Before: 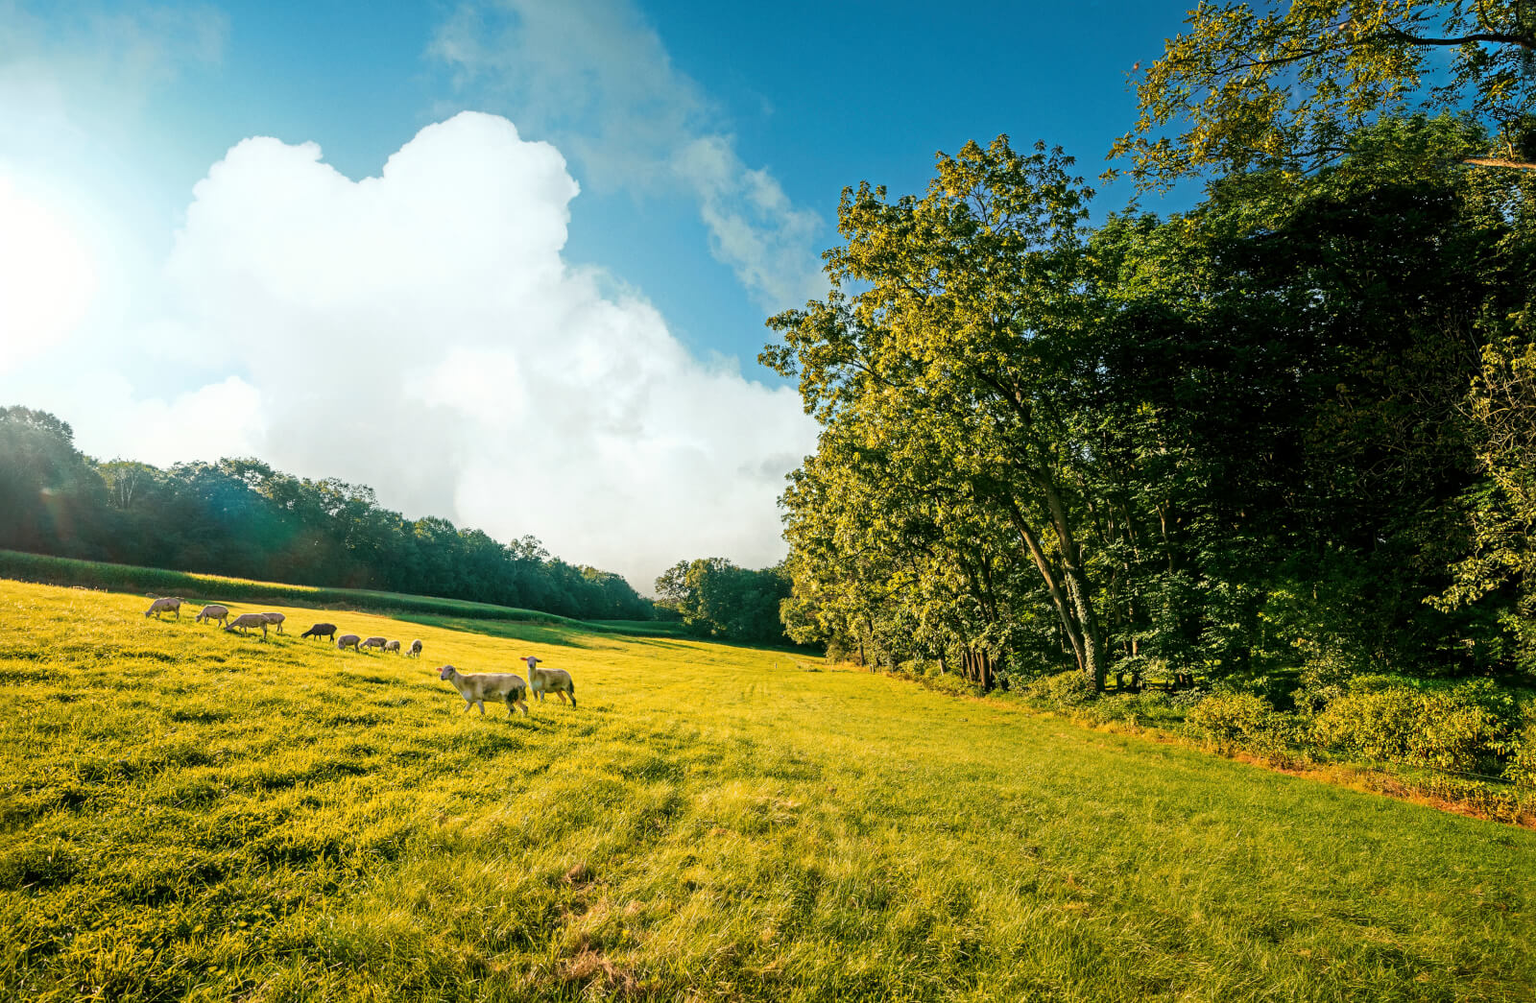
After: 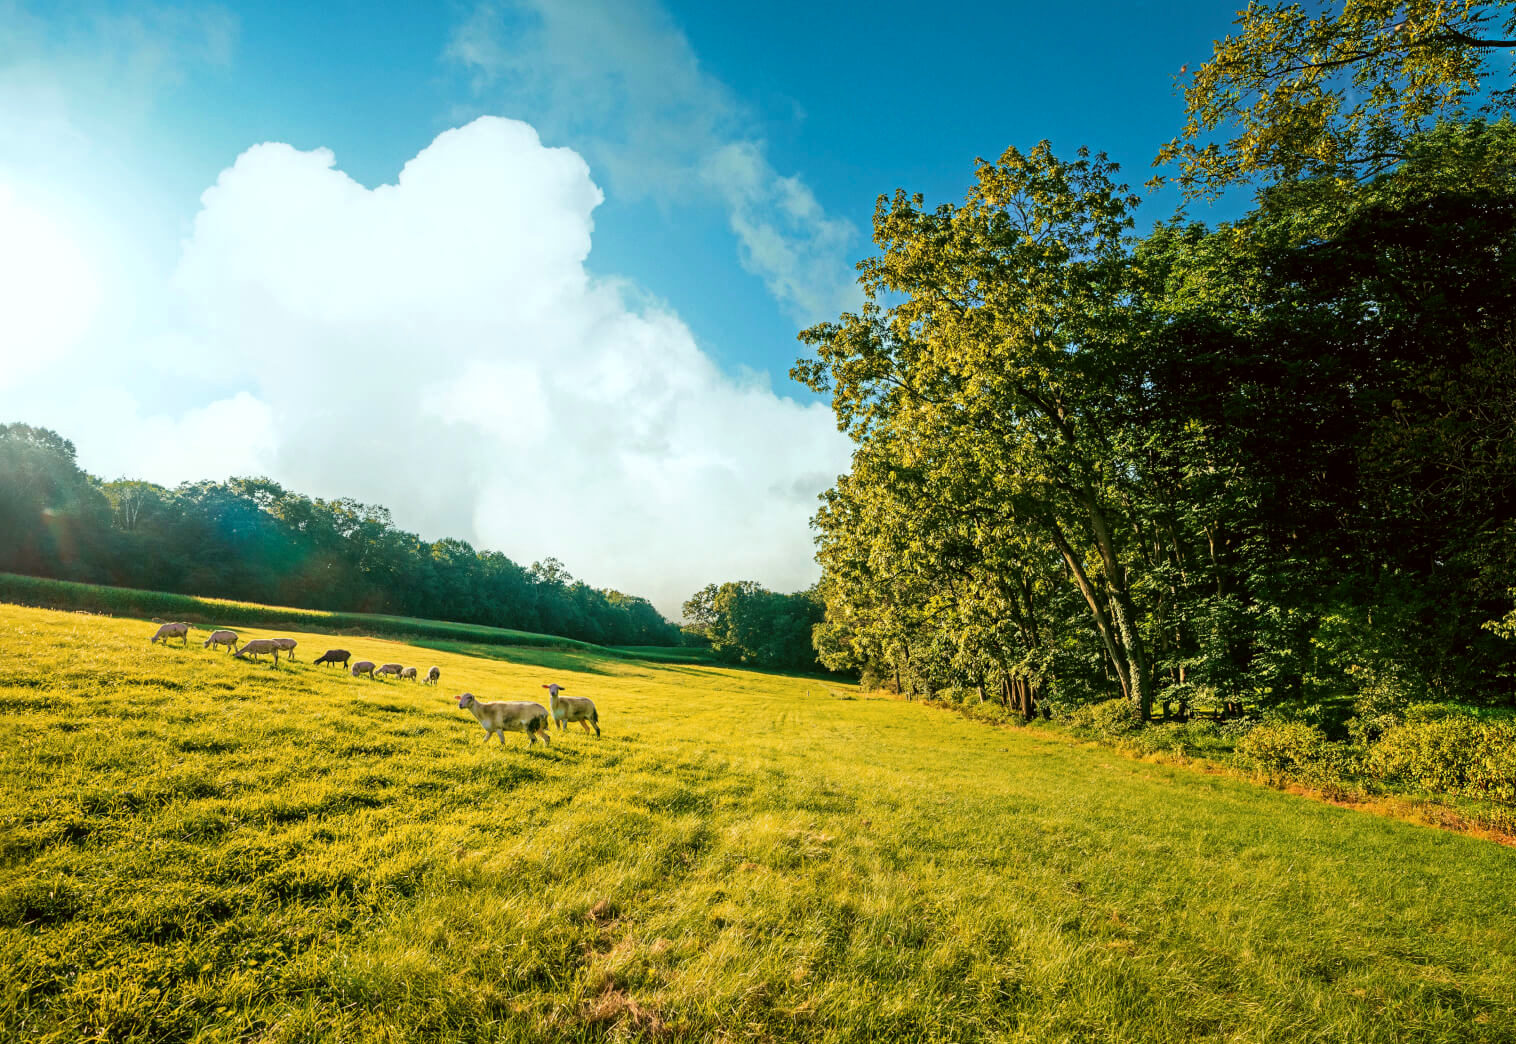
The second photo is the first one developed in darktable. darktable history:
crop and rotate: left 0%, right 5.189%
velvia: on, module defaults
color correction: highlights a* -2.74, highlights b* -2.2, shadows a* 2.13, shadows b* 2.67
